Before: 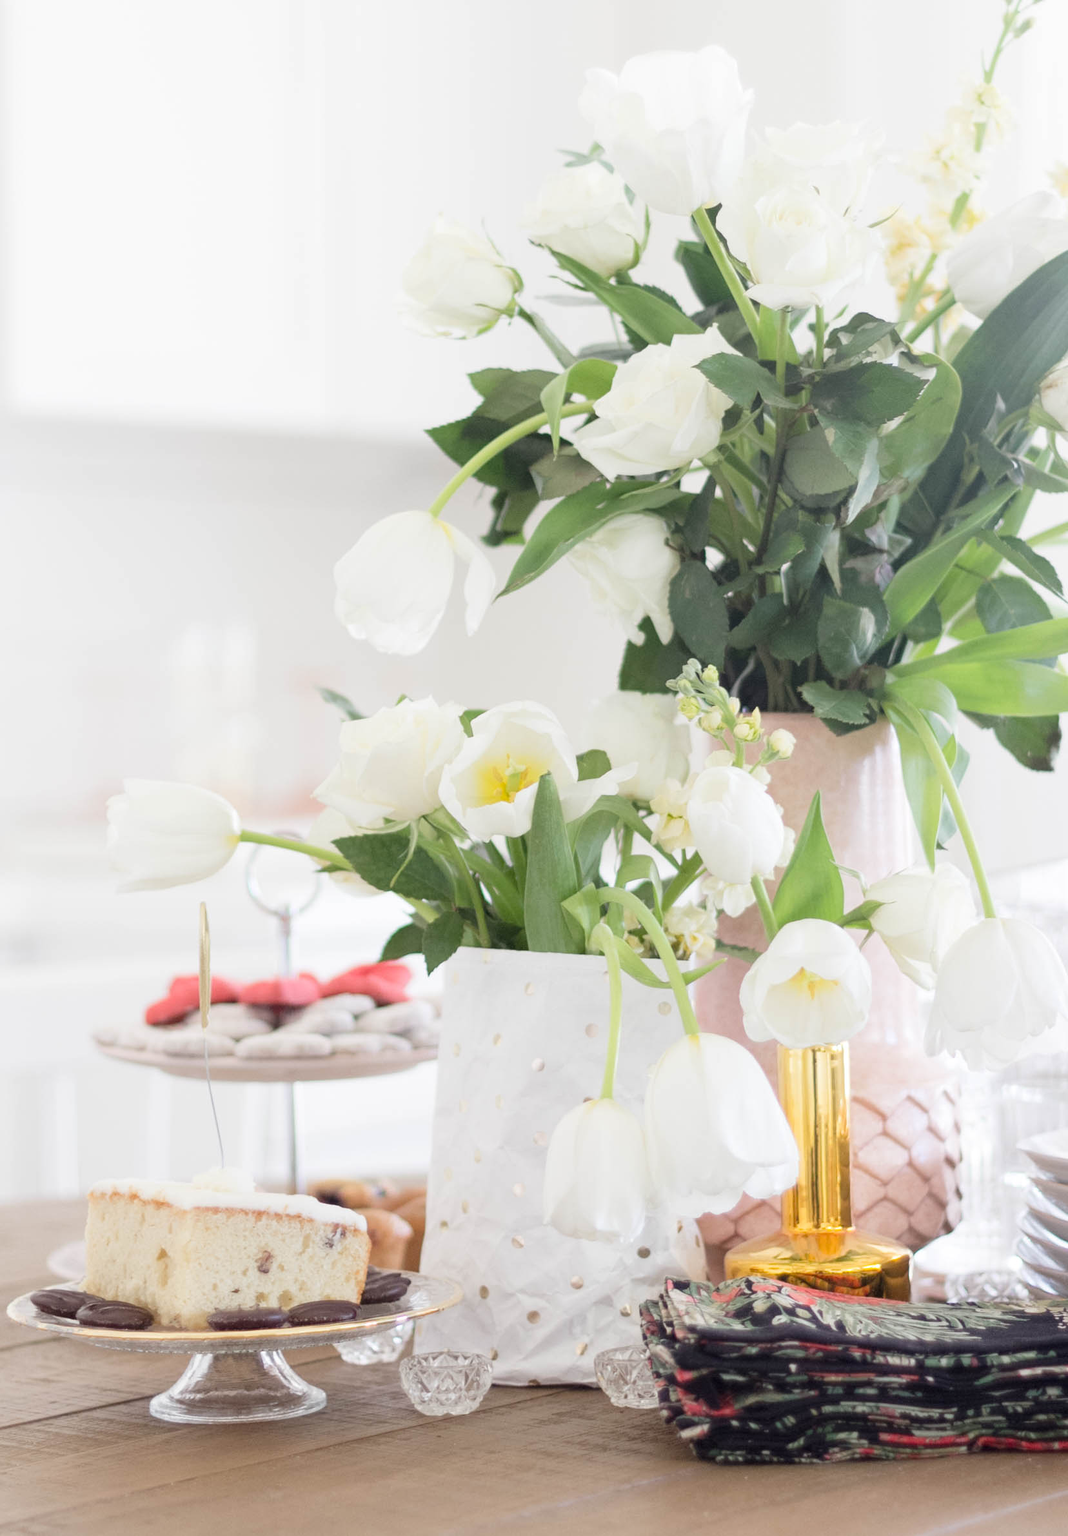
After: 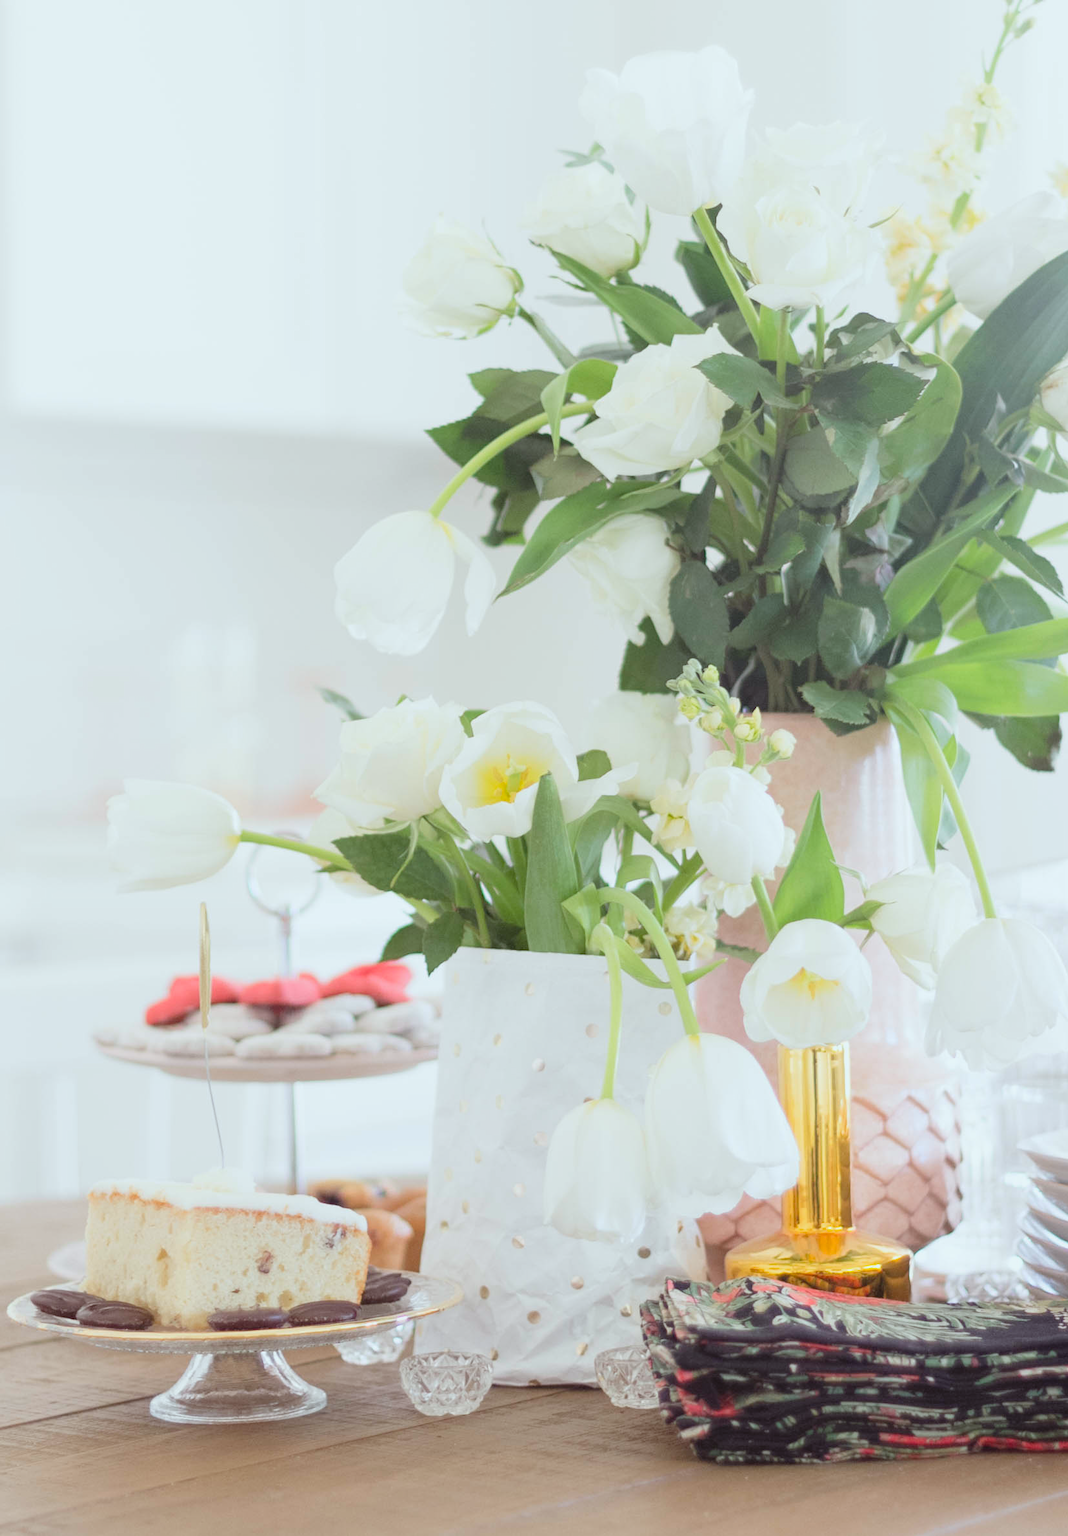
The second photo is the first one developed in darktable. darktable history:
color correction: highlights a* -4.98, highlights b* -3.76, shadows a* 3.83, shadows b* 4.08
contrast brightness saturation: contrast -0.1, brightness 0.05, saturation 0.08
